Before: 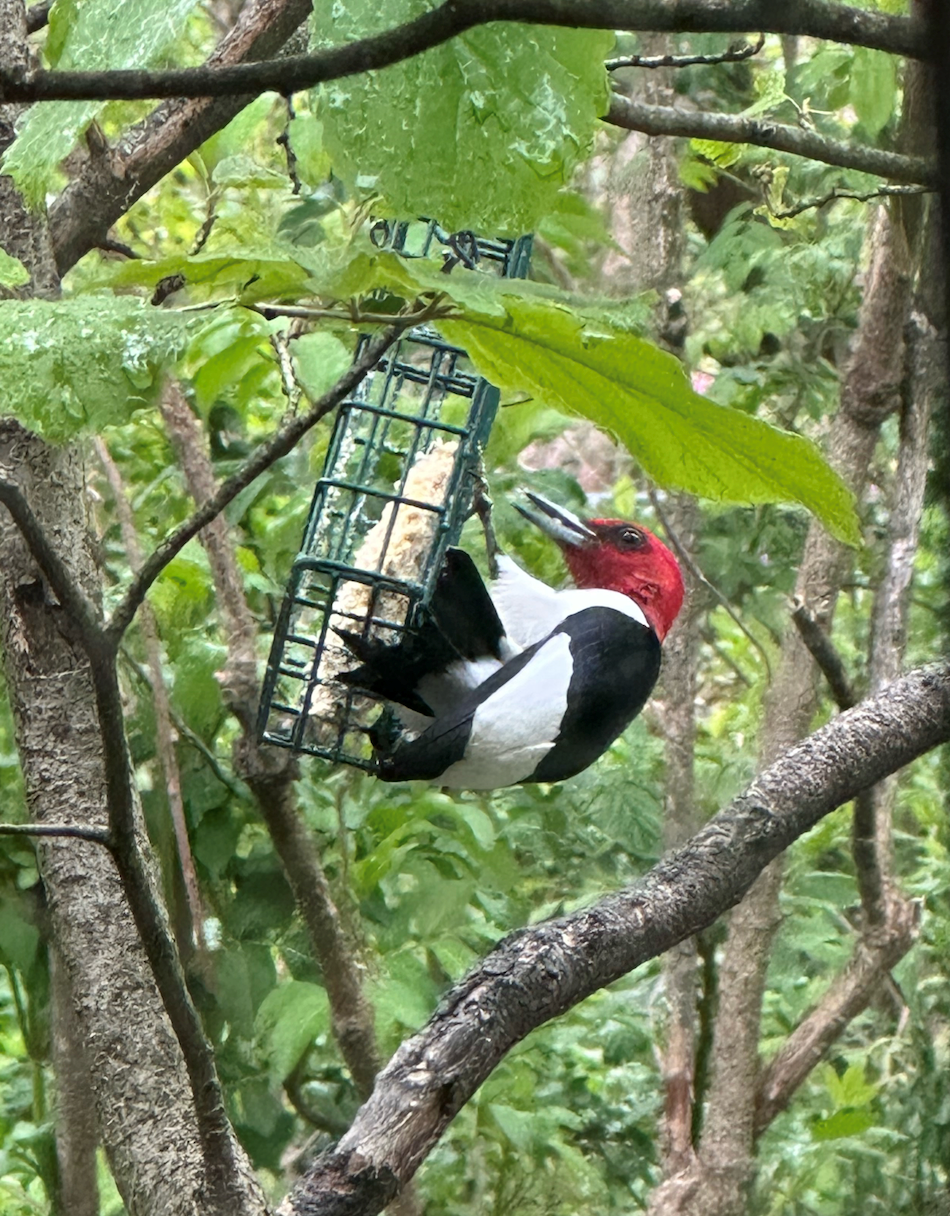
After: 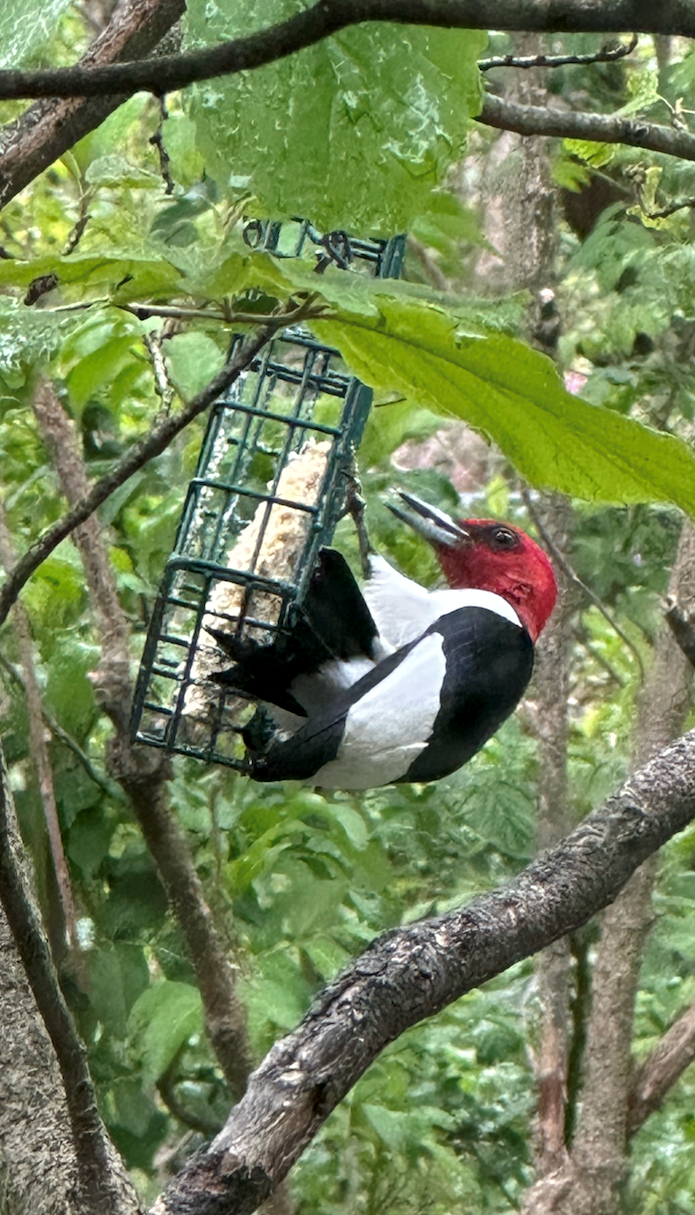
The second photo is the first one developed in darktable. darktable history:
base curve: curves: ch0 [(0, 0) (0.74, 0.67) (1, 1)]
local contrast: highlights 103%, shadows 102%, detail 120%, midtone range 0.2
crop: left 13.409%, right 13.42%
